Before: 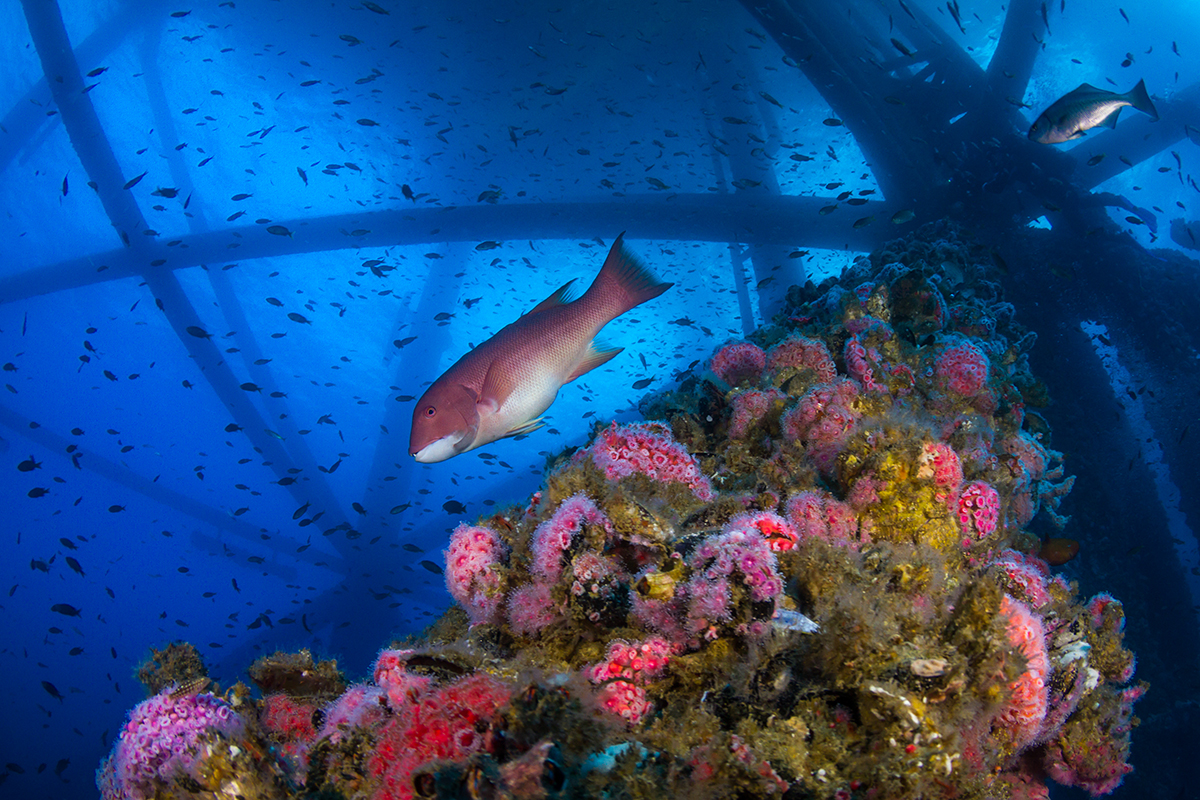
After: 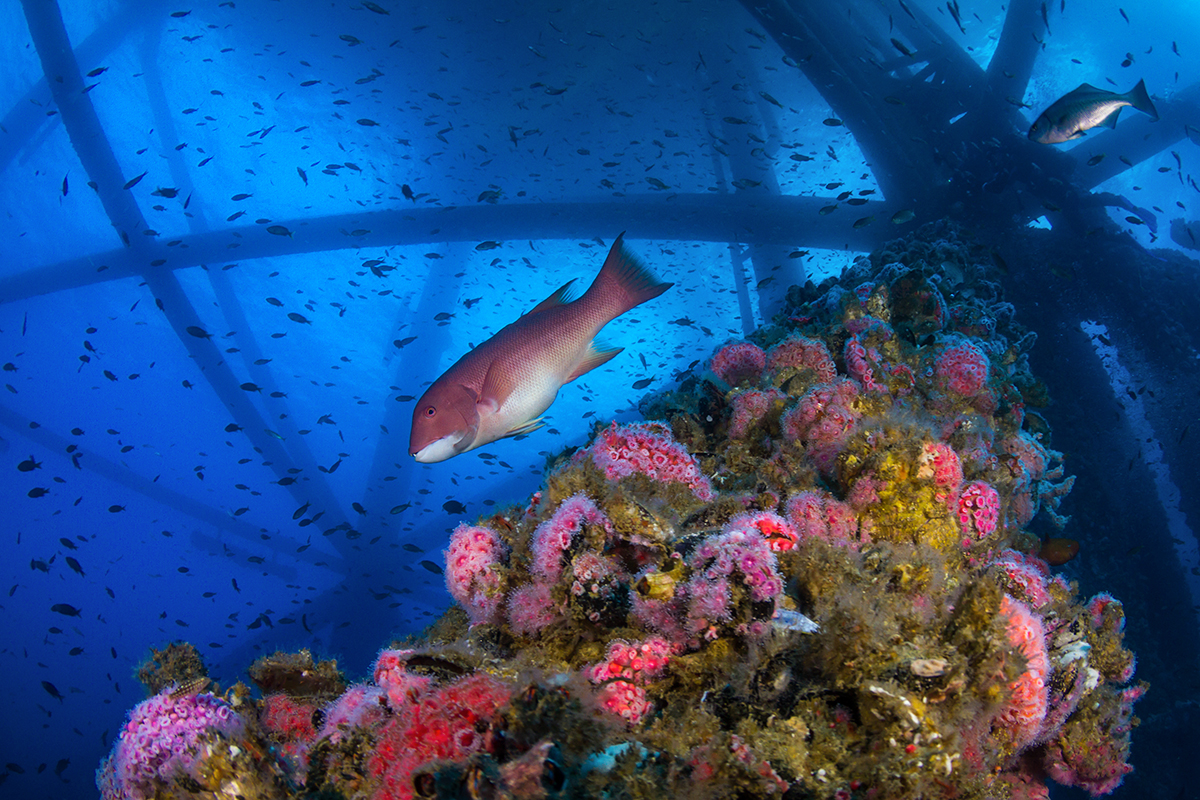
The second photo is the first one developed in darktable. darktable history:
shadows and highlights: shadows 24.18, highlights -79.06, soften with gaussian
